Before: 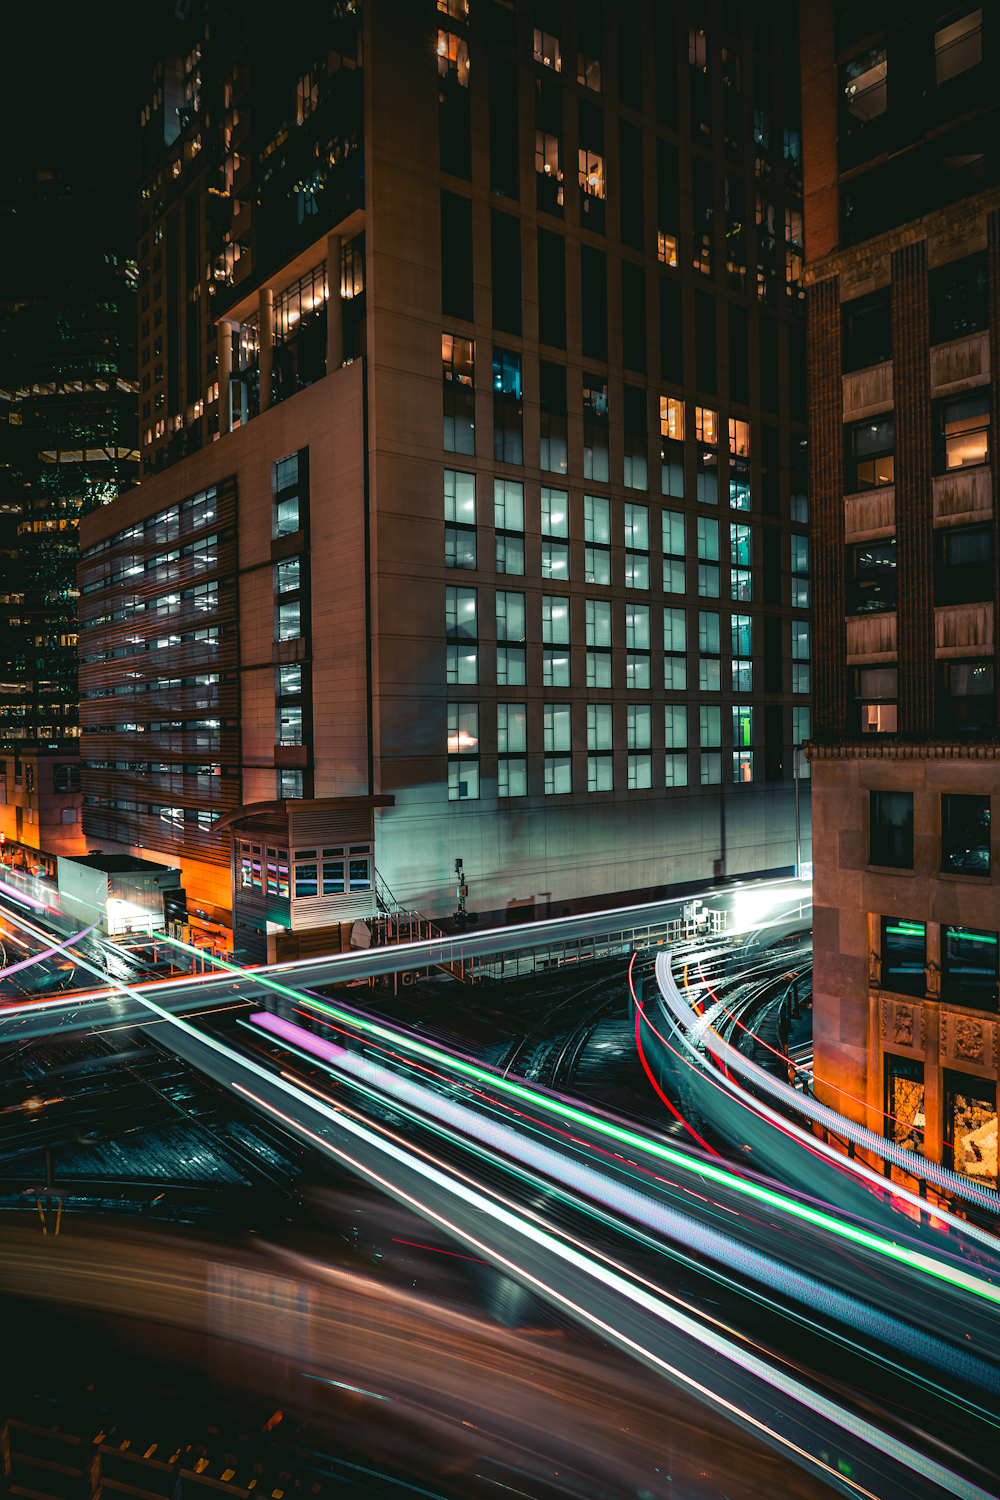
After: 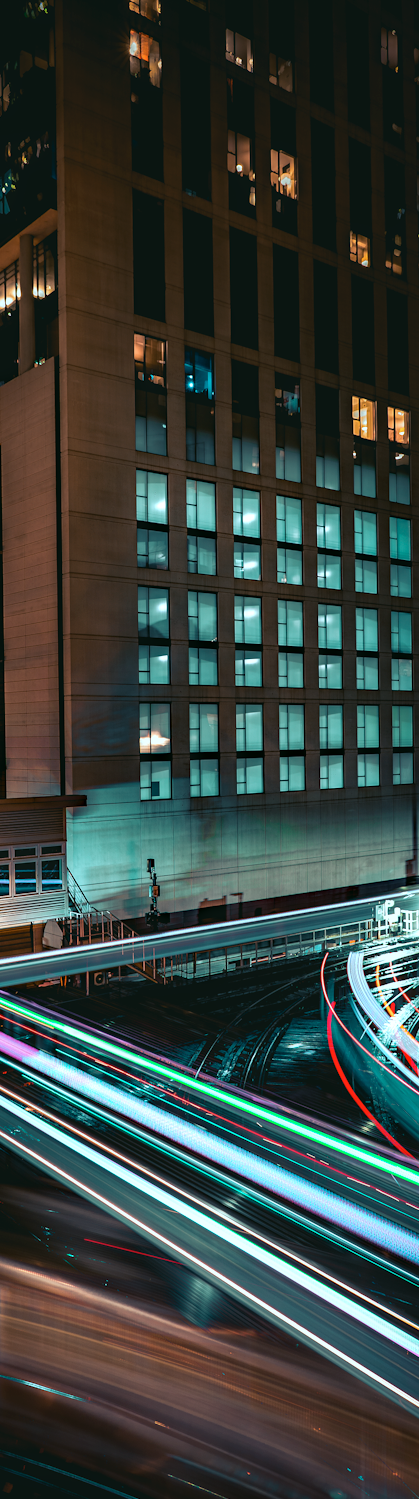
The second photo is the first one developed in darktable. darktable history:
crop: left 30.805%, right 27.264%
exposure: exposure 0.127 EV, compensate highlight preservation false
color correction: highlights a* -10.05, highlights b* -10.44
haze removal: compatibility mode true, adaptive false
